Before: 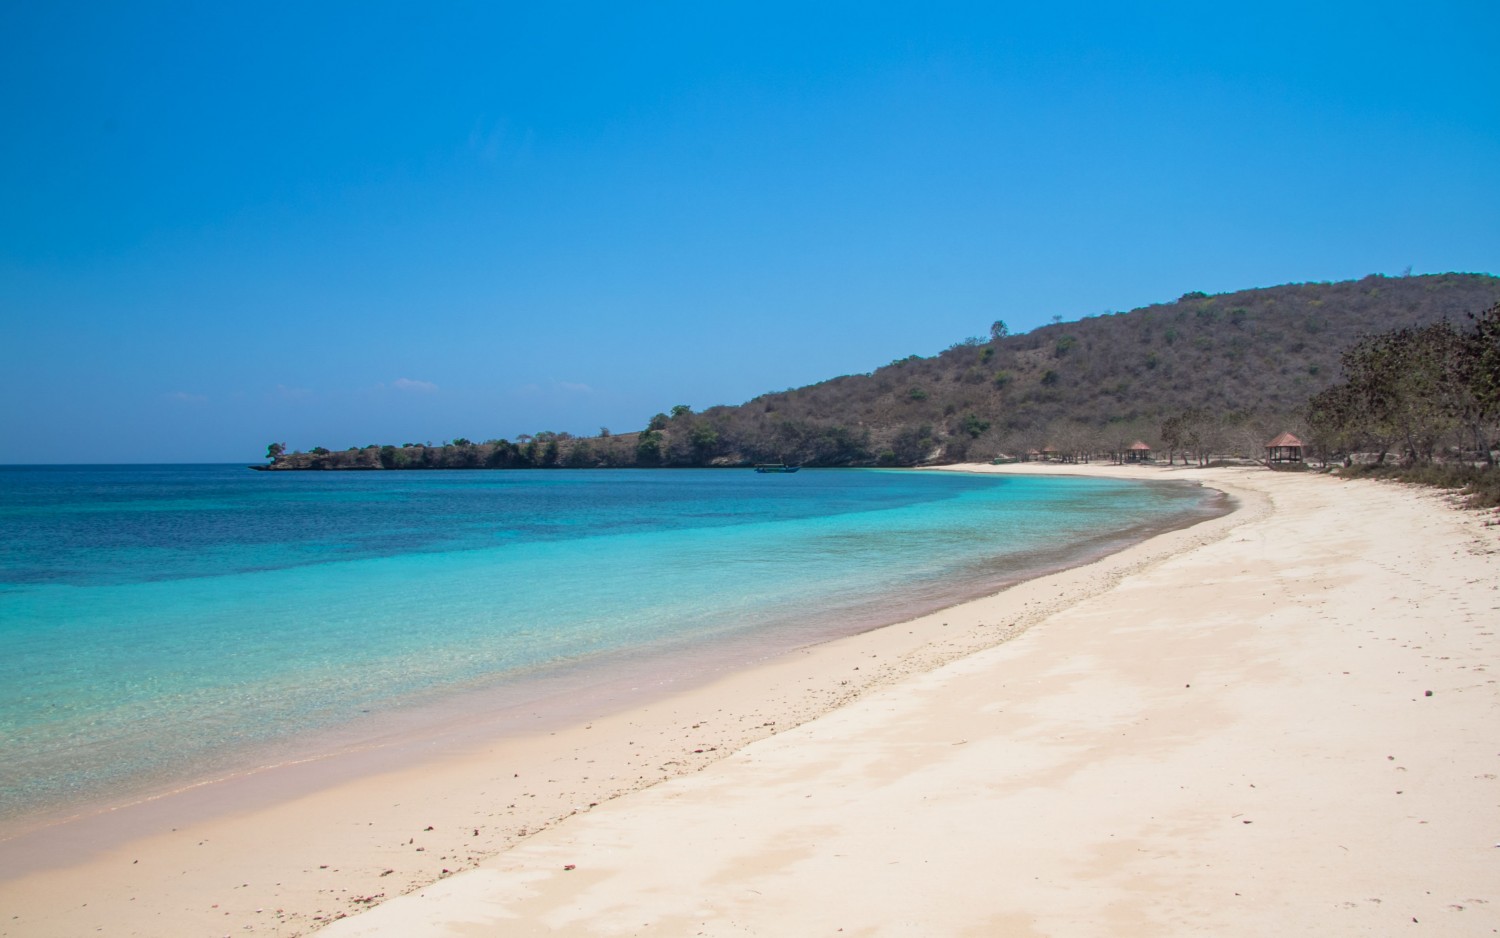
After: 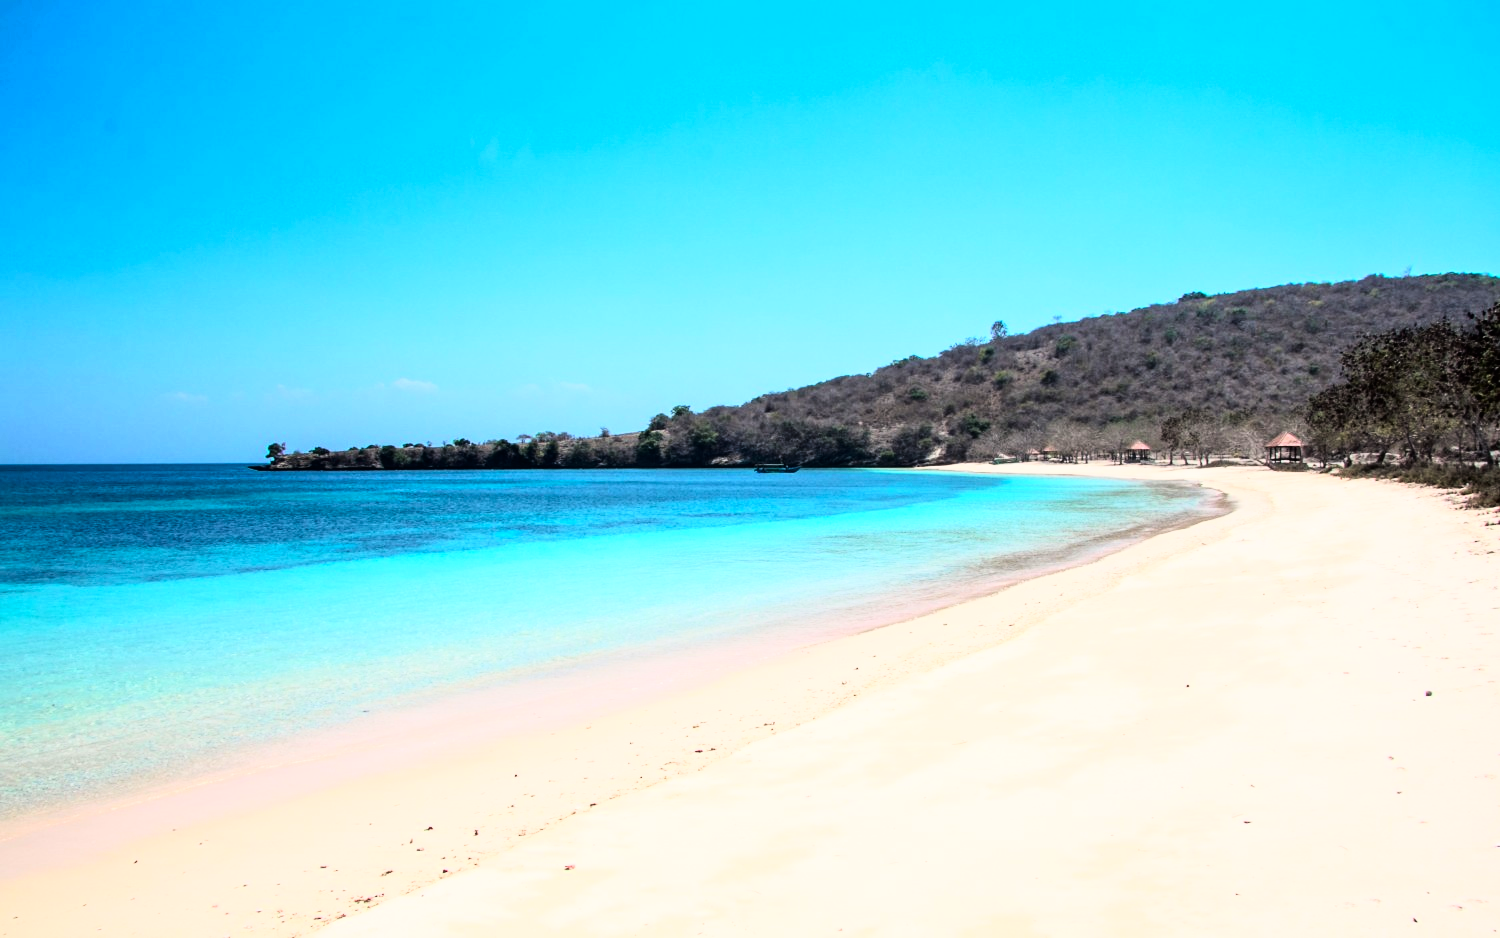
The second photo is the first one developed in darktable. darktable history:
rgb curve: curves: ch0 [(0, 0) (0.21, 0.15) (0.24, 0.21) (0.5, 0.75) (0.75, 0.96) (0.89, 0.99) (1, 1)]; ch1 [(0, 0.02) (0.21, 0.13) (0.25, 0.2) (0.5, 0.67) (0.75, 0.9) (0.89, 0.97) (1, 1)]; ch2 [(0, 0.02) (0.21, 0.13) (0.25, 0.2) (0.5, 0.67) (0.75, 0.9) (0.89, 0.97) (1, 1)], compensate middle gray true
contrast brightness saturation: brightness -0.09
